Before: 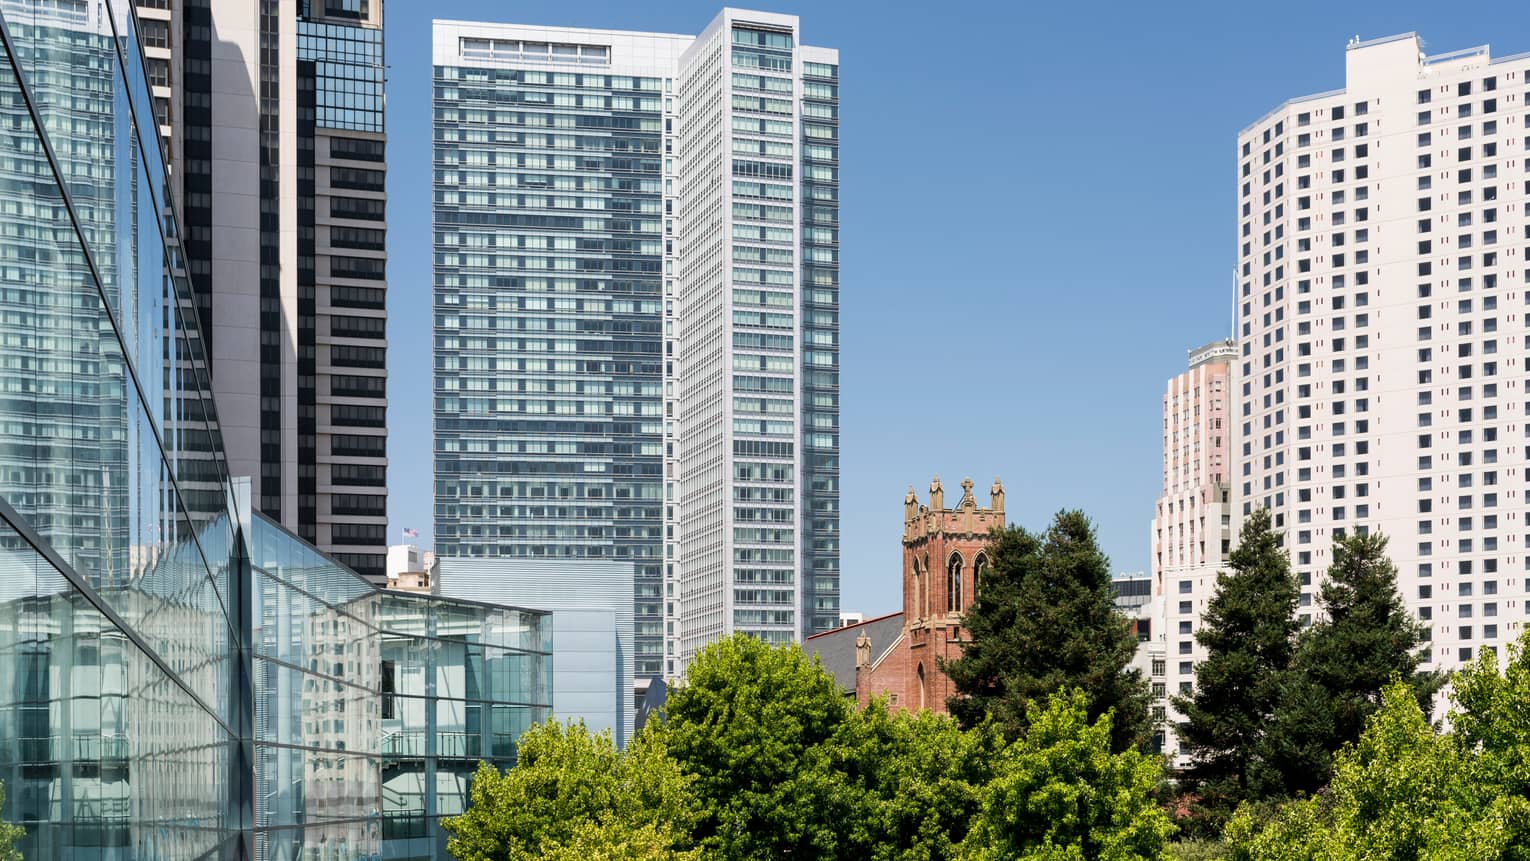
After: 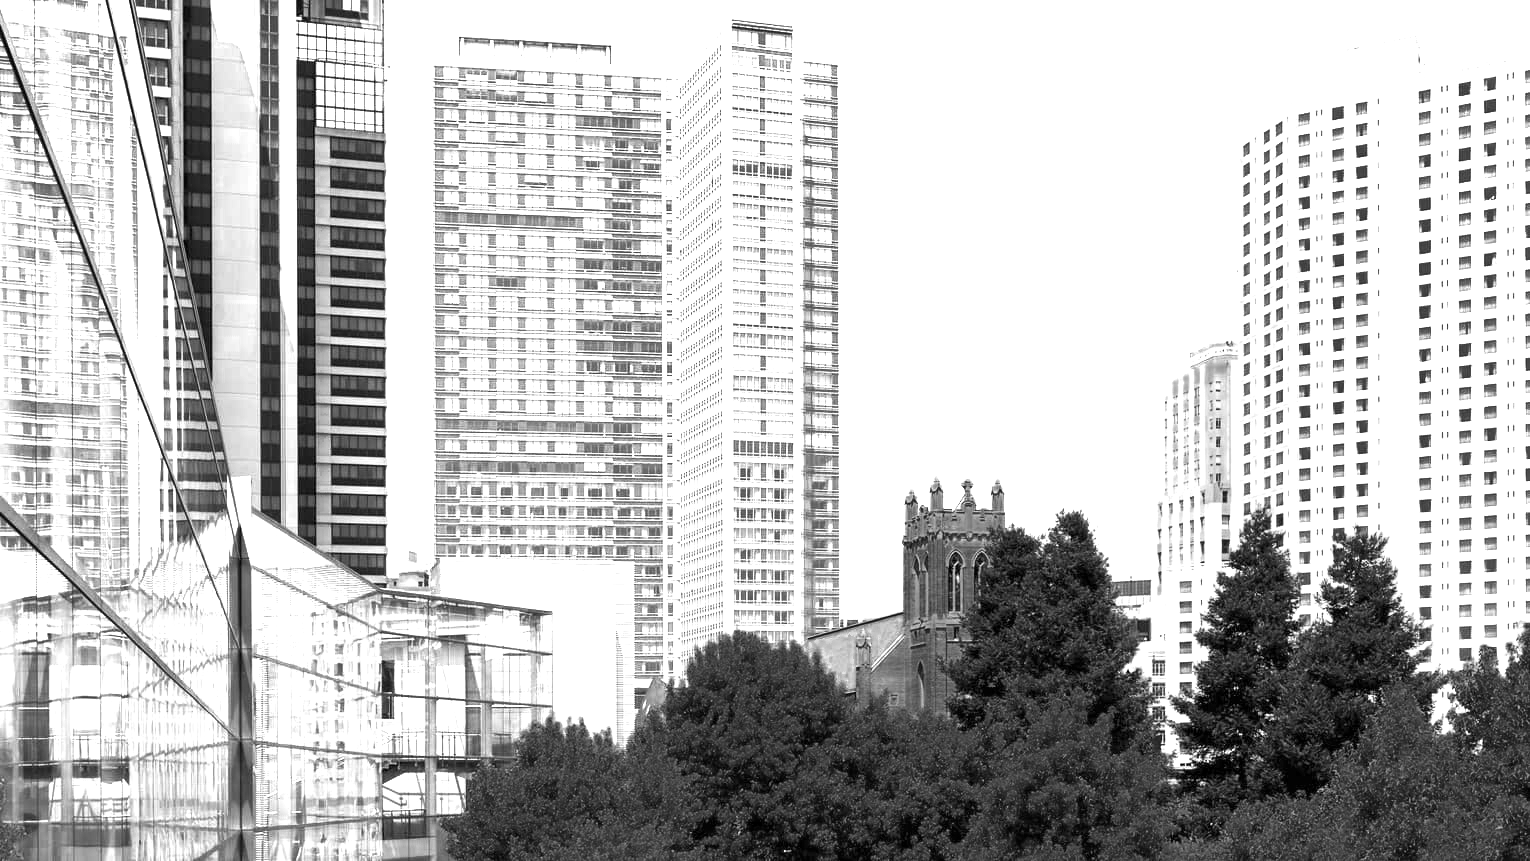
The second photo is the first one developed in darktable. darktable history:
exposure: exposure 1.488 EV, compensate exposure bias true, compensate highlight preservation false
color zones: curves: ch0 [(0.287, 0.048) (0.493, 0.484) (0.737, 0.816)]; ch1 [(0, 0) (0.143, 0) (0.286, 0) (0.429, 0) (0.571, 0) (0.714, 0) (0.857, 0)]
shadows and highlights: shadows 36.85, highlights -27.59, soften with gaussian
